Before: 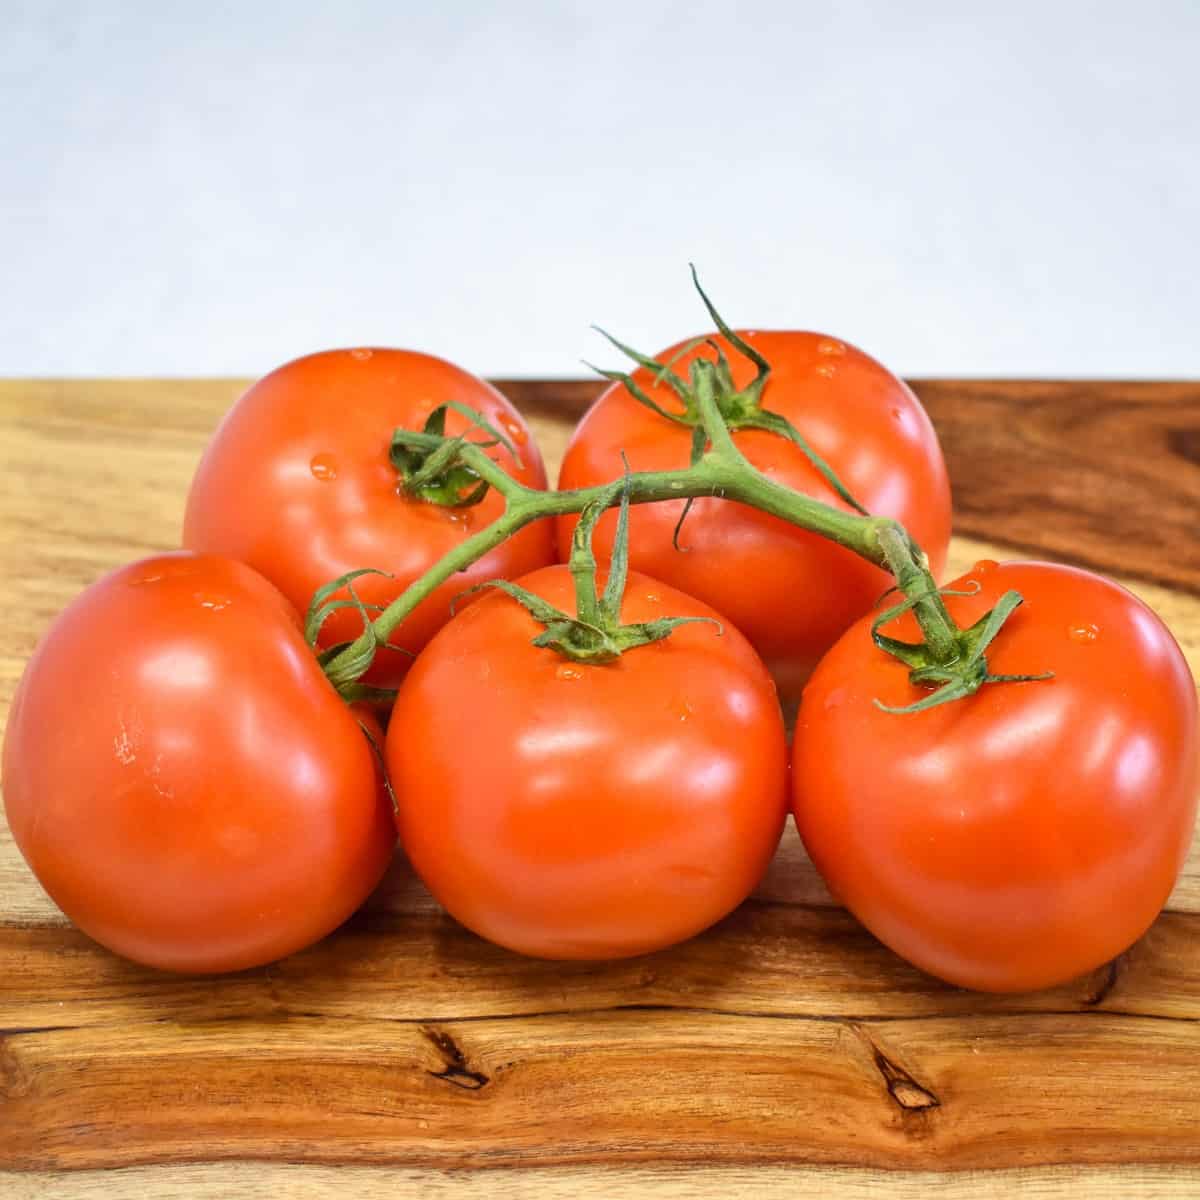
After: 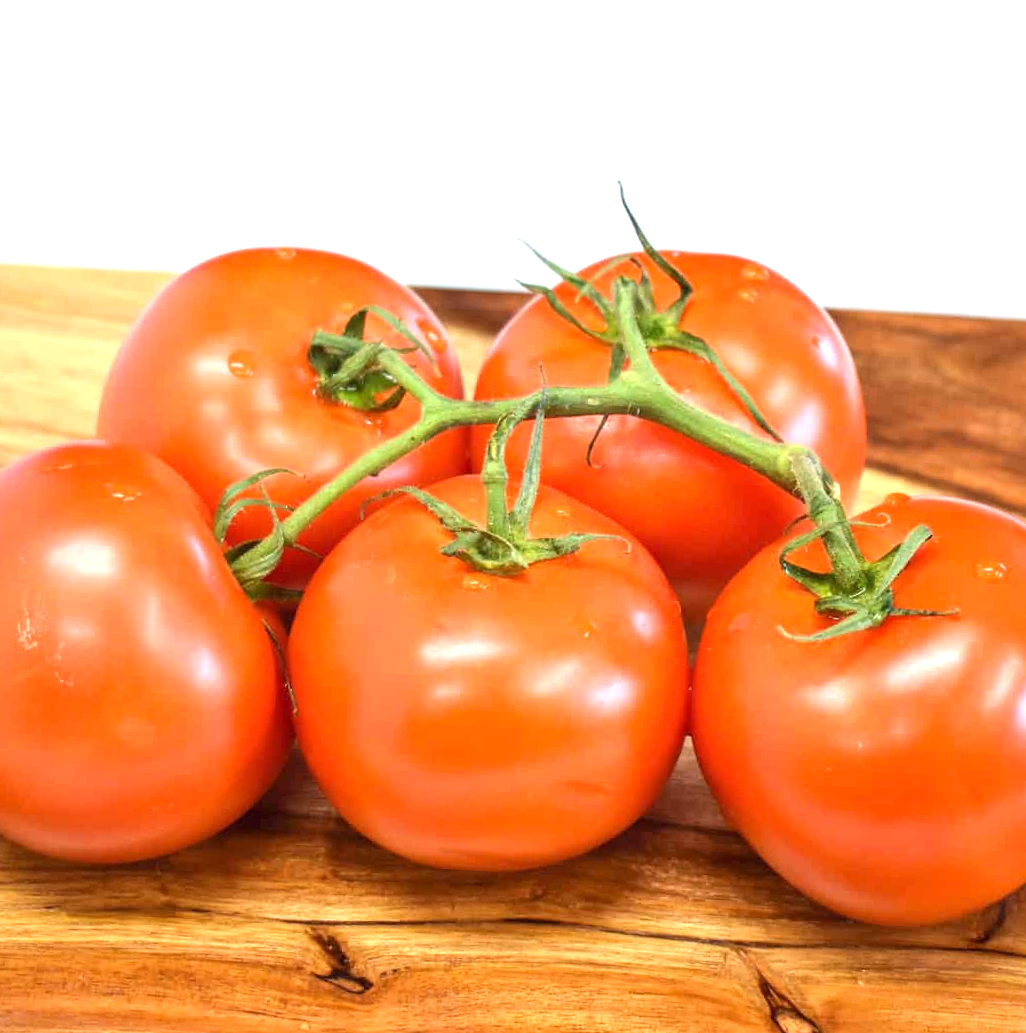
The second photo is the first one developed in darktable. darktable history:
crop and rotate: angle -3.12°, left 5.28%, top 5.158%, right 4.669%, bottom 4.131%
exposure: black level correction 0, exposure 0.7 EV, compensate highlight preservation false
tone equalizer: edges refinement/feathering 500, mask exposure compensation -1.57 EV, preserve details no
